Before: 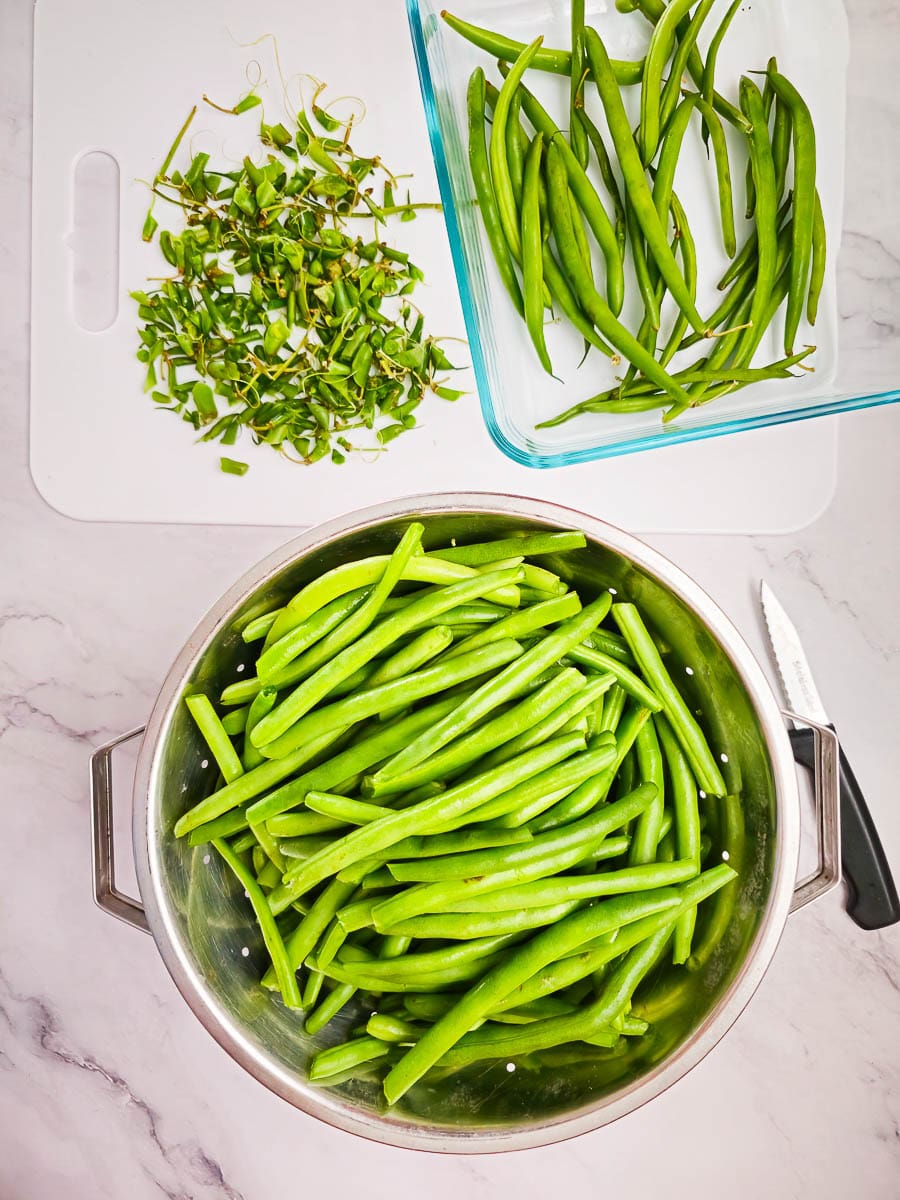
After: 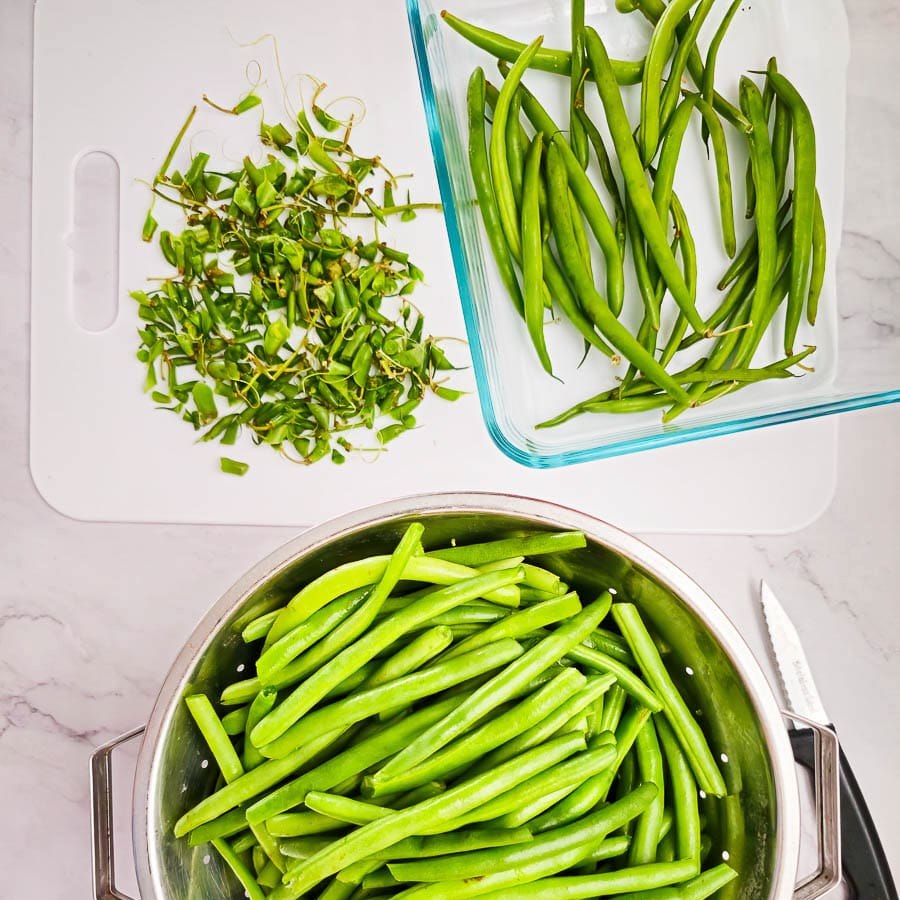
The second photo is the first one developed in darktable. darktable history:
crop: bottom 24.967%
levels: mode automatic, black 0.023%, white 99.97%, levels [0.062, 0.494, 0.925]
